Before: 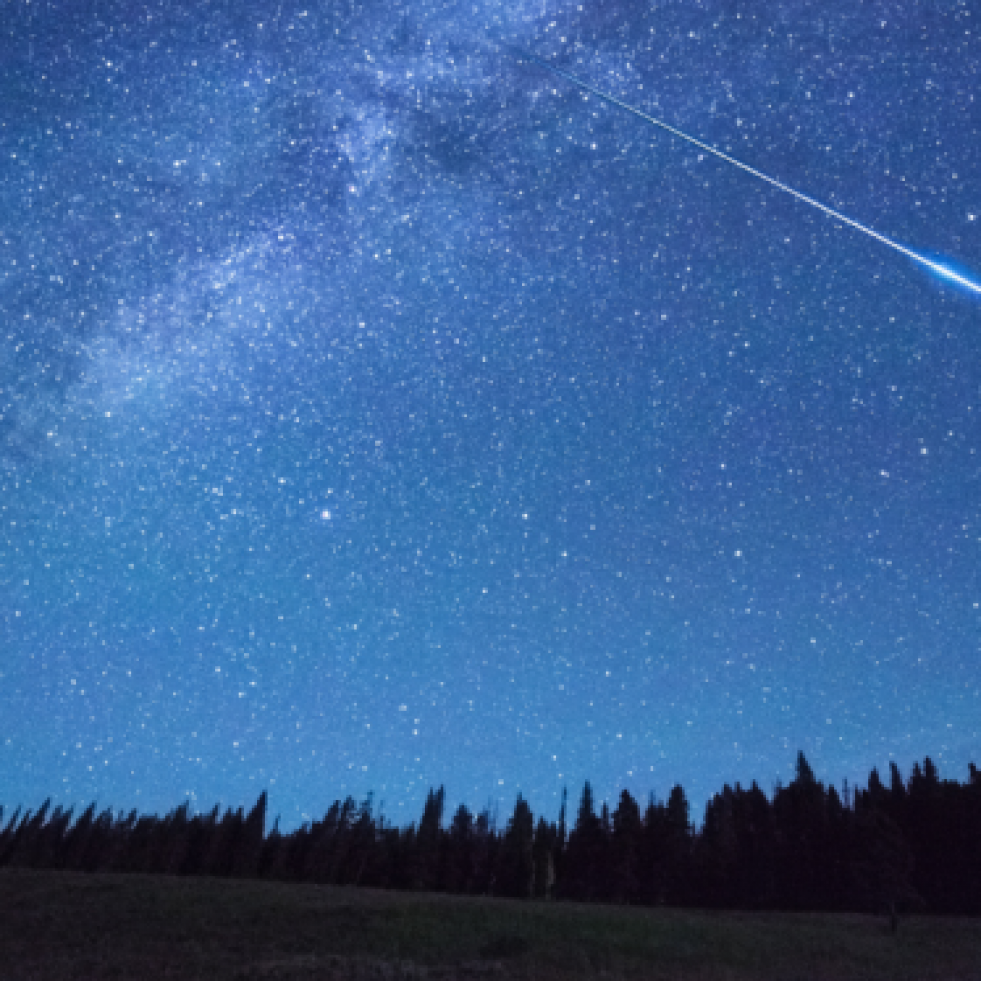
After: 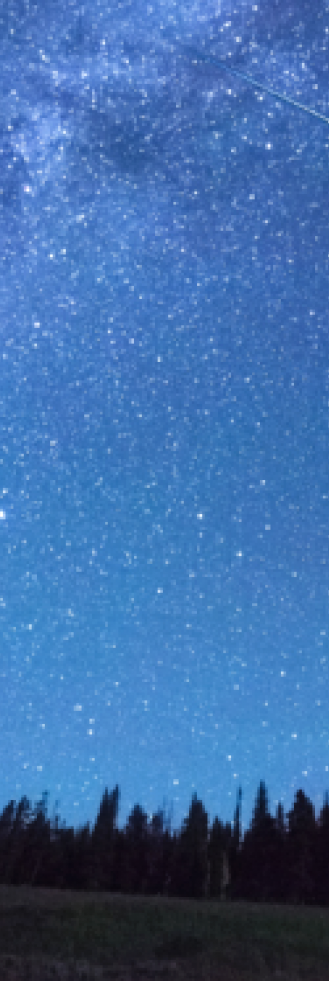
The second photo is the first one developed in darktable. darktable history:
exposure: exposure 0.198 EV, compensate exposure bias true, compensate highlight preservation false
crop: left 33.179%, right 33.235%
